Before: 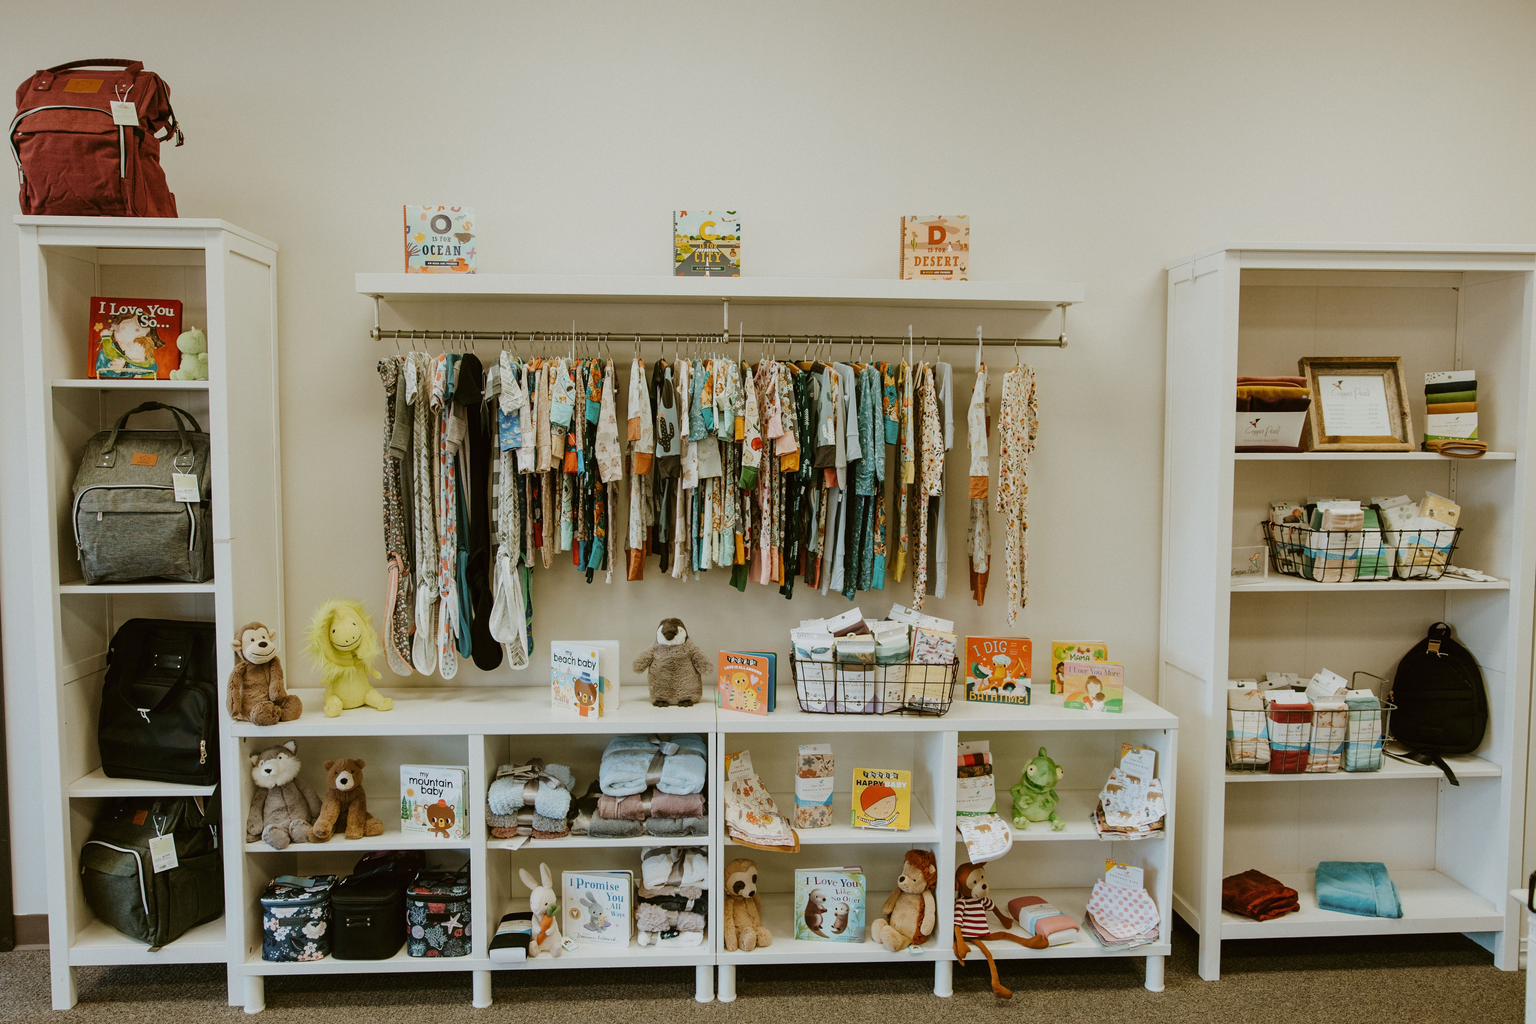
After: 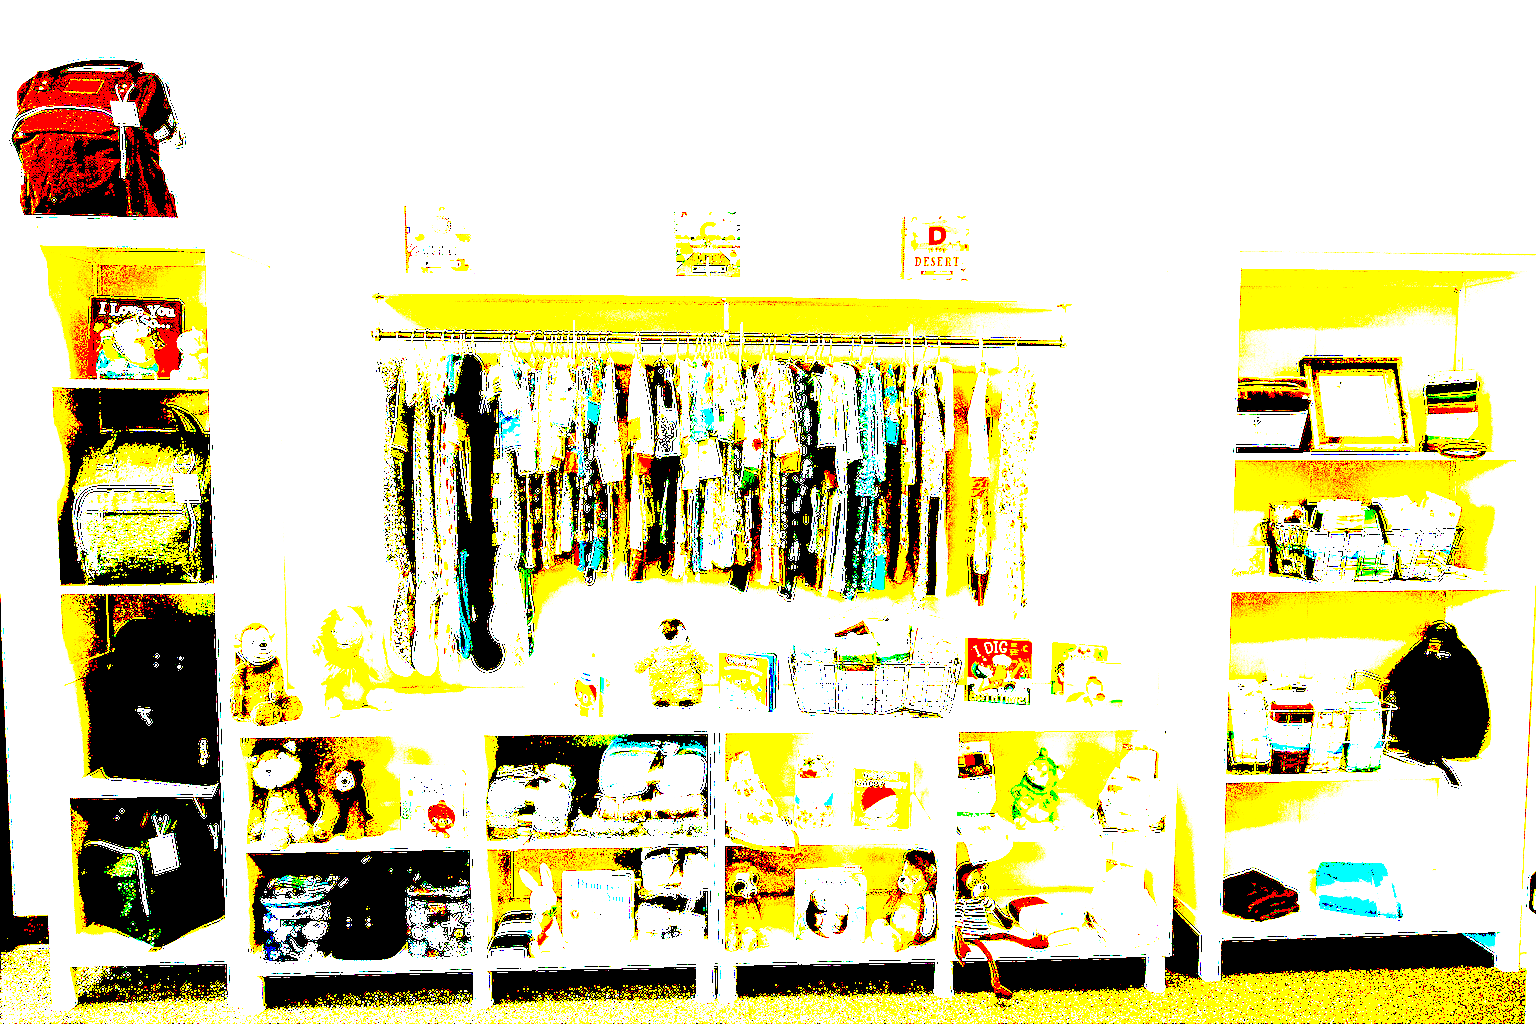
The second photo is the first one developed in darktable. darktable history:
sharpen: on, module defaults
exposure: black level correction 0.098, exposure 3.09 EV, compensate highlight preservation false
